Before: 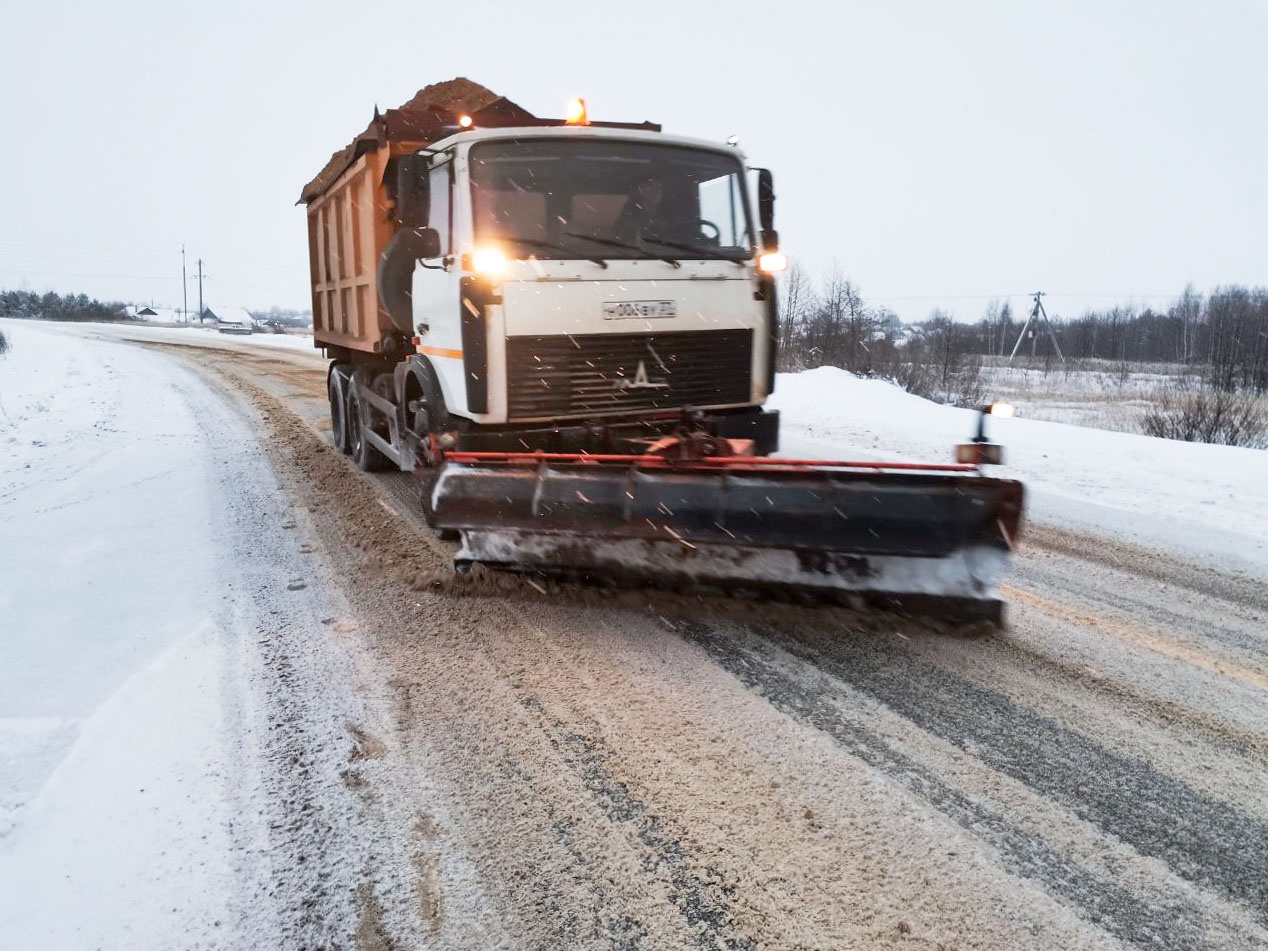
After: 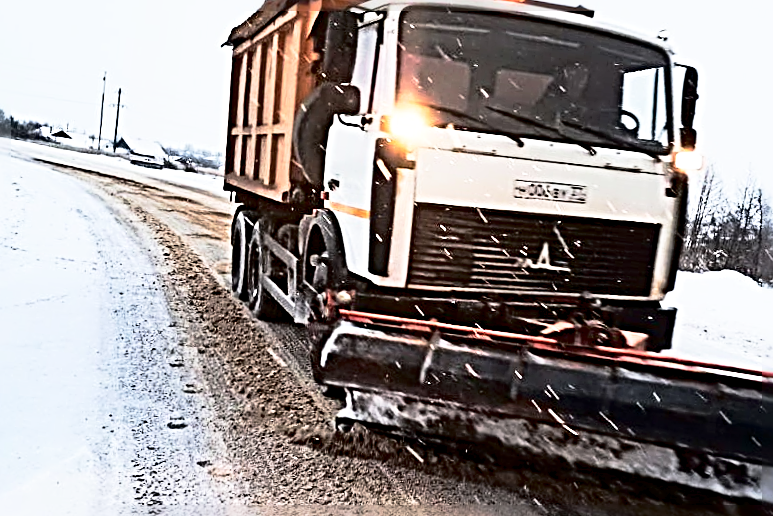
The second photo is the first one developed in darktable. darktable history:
base curve: curves: ch0 [(0, 0) (0.257, 0.25) (0.482, 0.586) (0.757, 0.871) (1, 1)], preserve colors none
tone curve: curves: ch0 [(0, 0) (0.003, 0.006) (0.011, 0.007) (0.025, 0.009) (0.044, 0.012) (0.069, 0.021) (0.1, 0.036) (0.136, 0.056) (0.177, 0.105) (0.224, 0.165) (0.277, 0.251) (0.335, 0.344) (0.399, 0.439) (0.468, 0.532) (0.543, 0.628) (0.623, 0.718) (0.709, 0.797) (0.801, 0.874) (0.898, 0.943) (1, 1)], color space Lab, independent channels, preserve colors none
crop and rotate: angle -6.93°, left 2.237%, top 6.952%, right 27.425%, bottom 30.427%
sharpen: radius 4.001, amount 1.998
